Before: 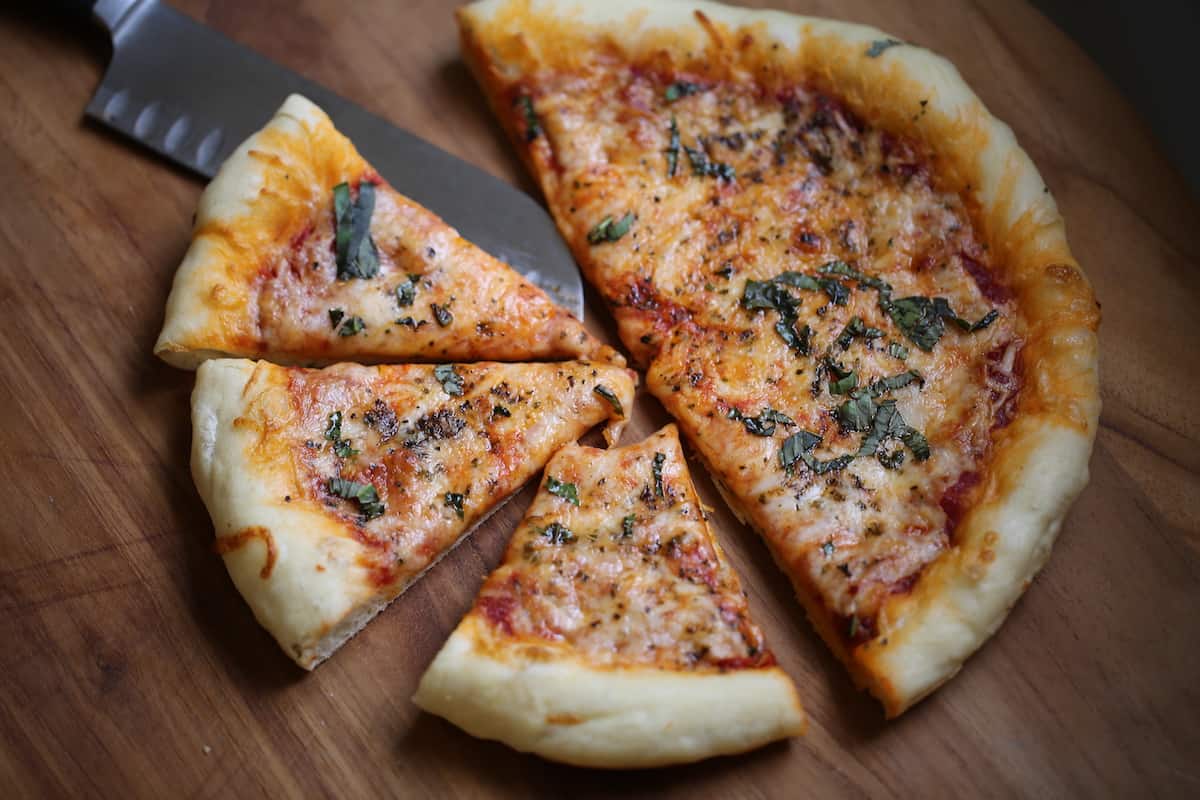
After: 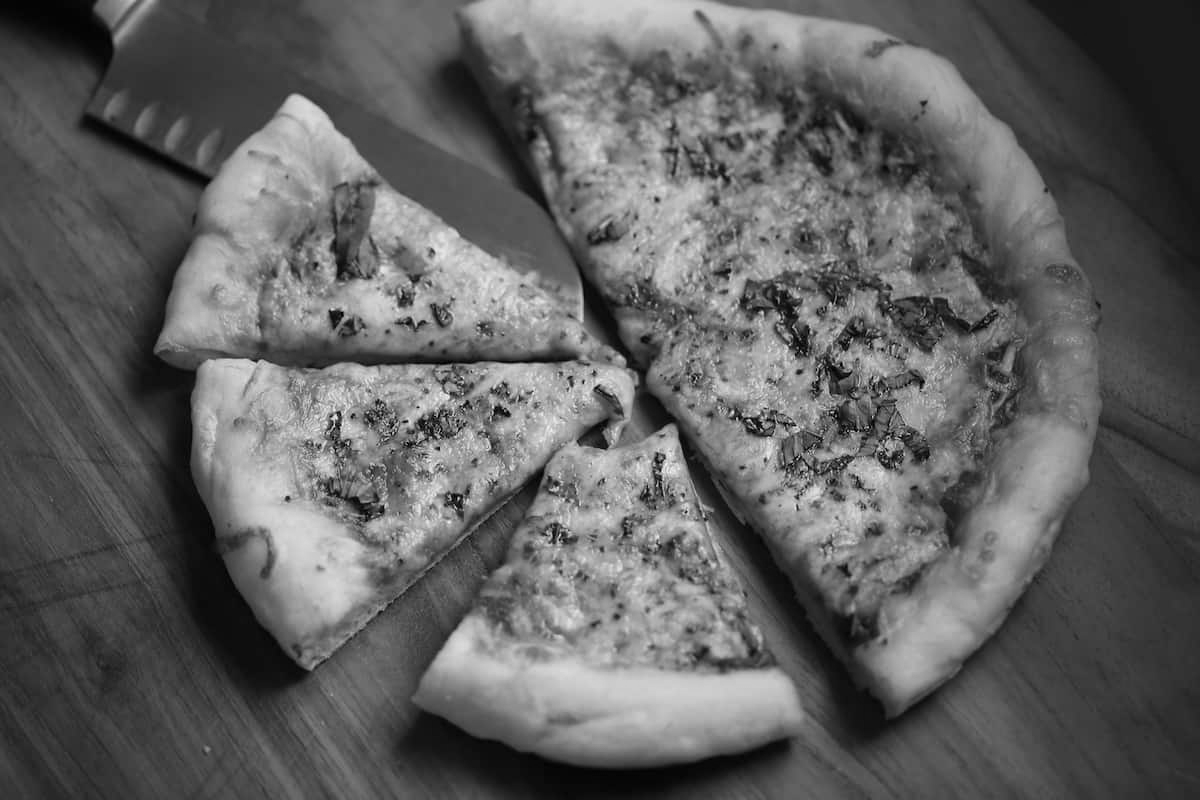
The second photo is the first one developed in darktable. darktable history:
color correction: highlights a* -5.94, highlights b* 11.19
monochrome: a -3.63, b -0.465
